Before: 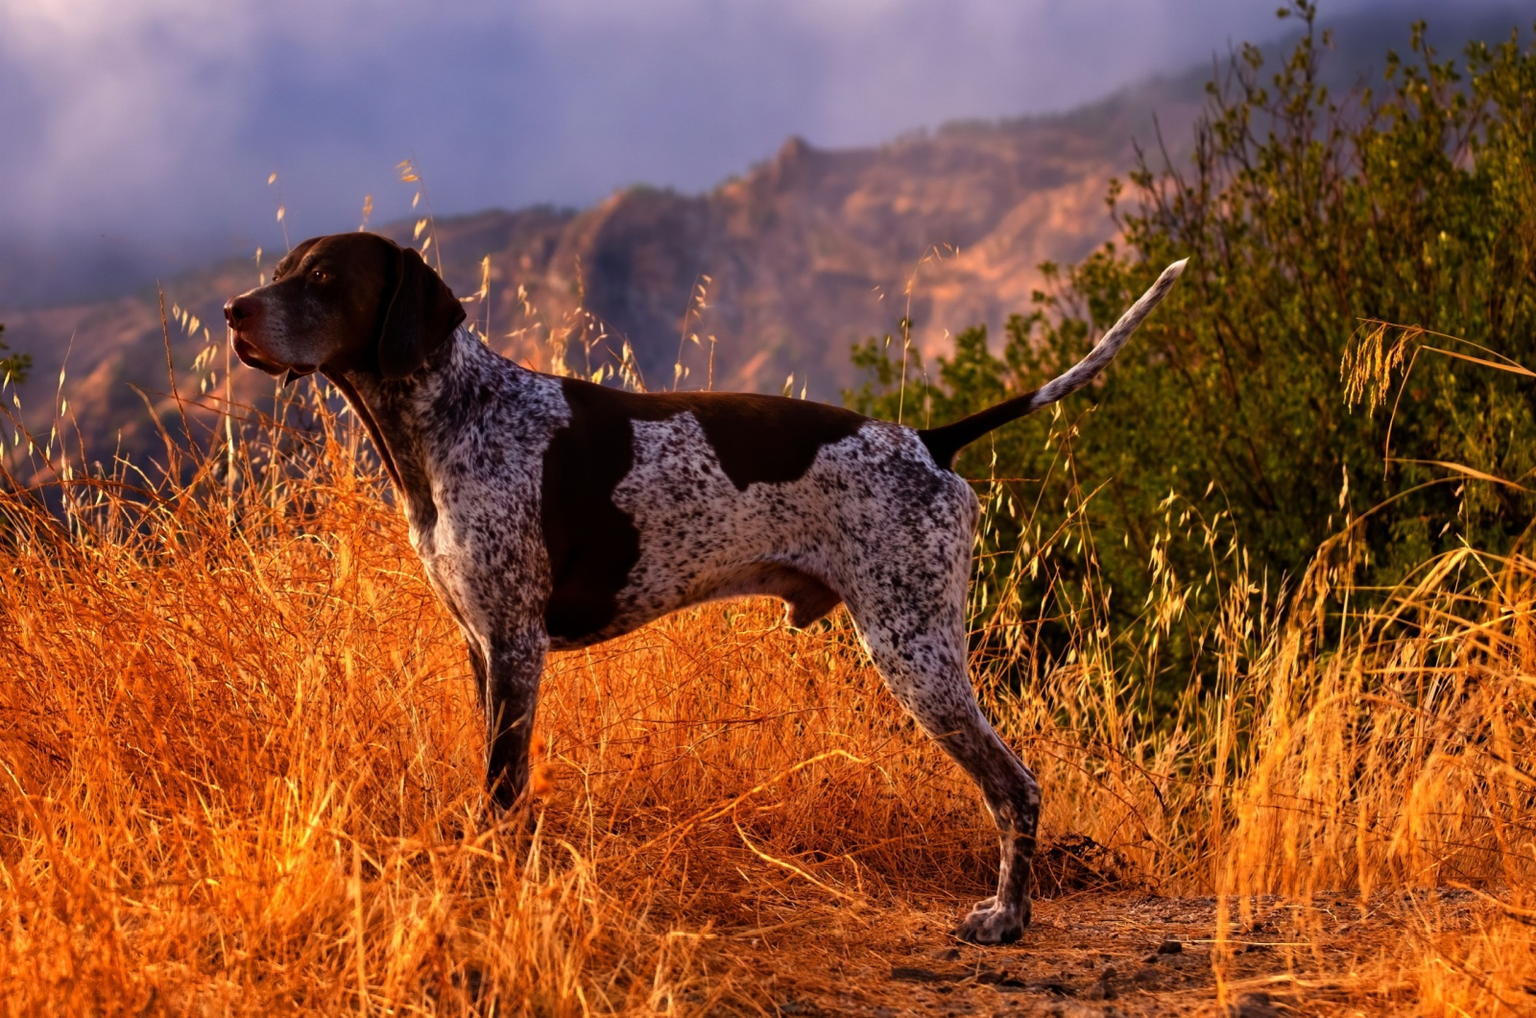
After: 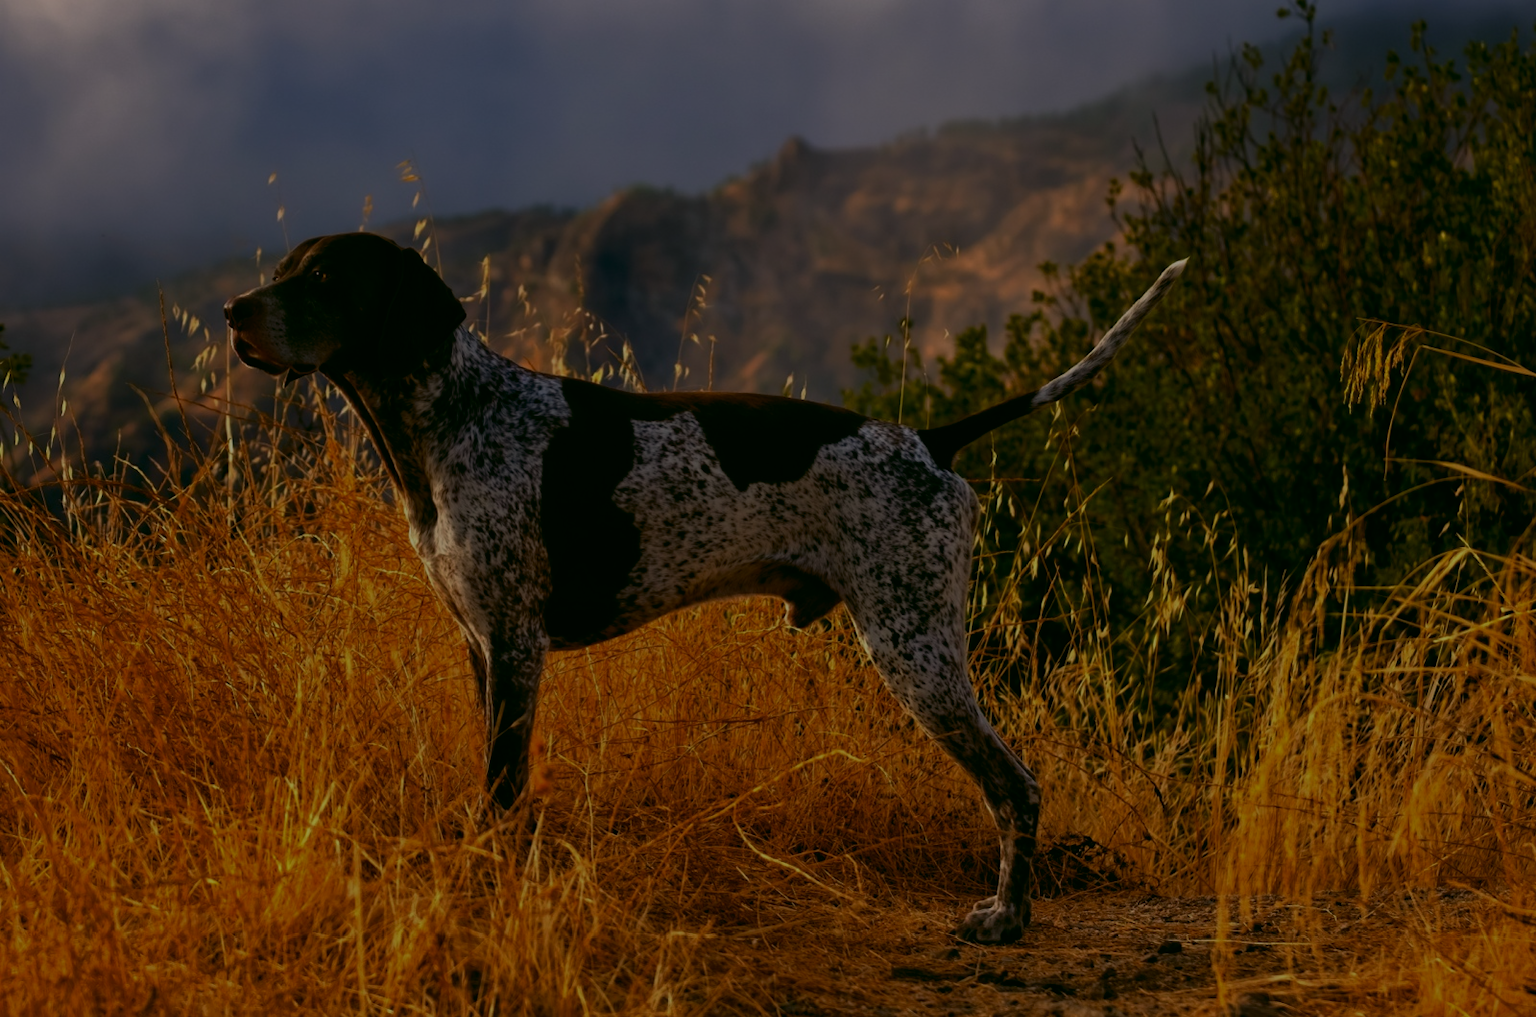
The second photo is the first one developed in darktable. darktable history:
tone equalizer: -8 EV -1.98 EV, -7 EV -1.97 EV, -6 EV -1.97 EV, -5 EV -1.98 EV, -4 EV -1.98 EV, -3 EV -1.98 EV, -2 EV -1.99 EV, -1 EV -1.62 EV, +0 EV -1.97 EV, edges refinement/feathering 500, mask exposure compensation -1.57 EV, preserve details no
color correction: highlights a* 4.3, highlights b* 4.95, shadows a* -8.07, shadows b* 4.63
